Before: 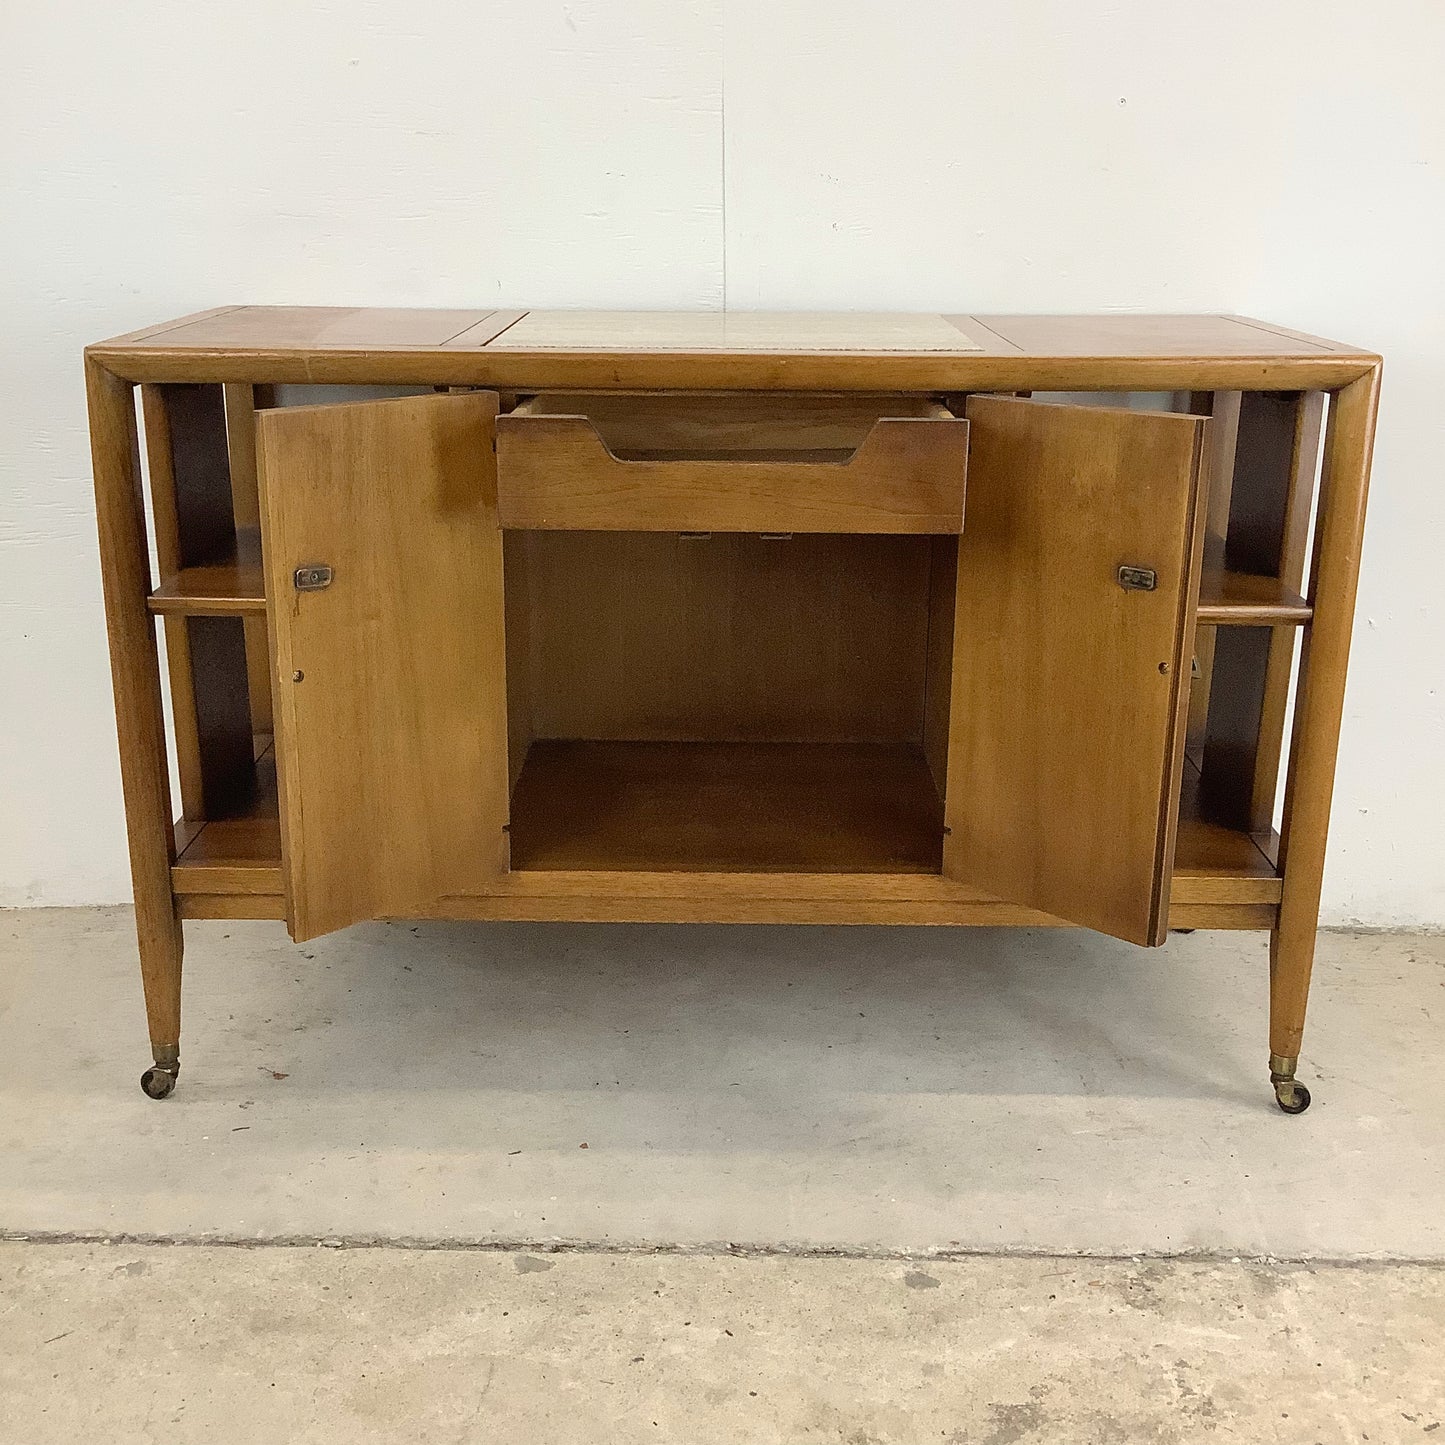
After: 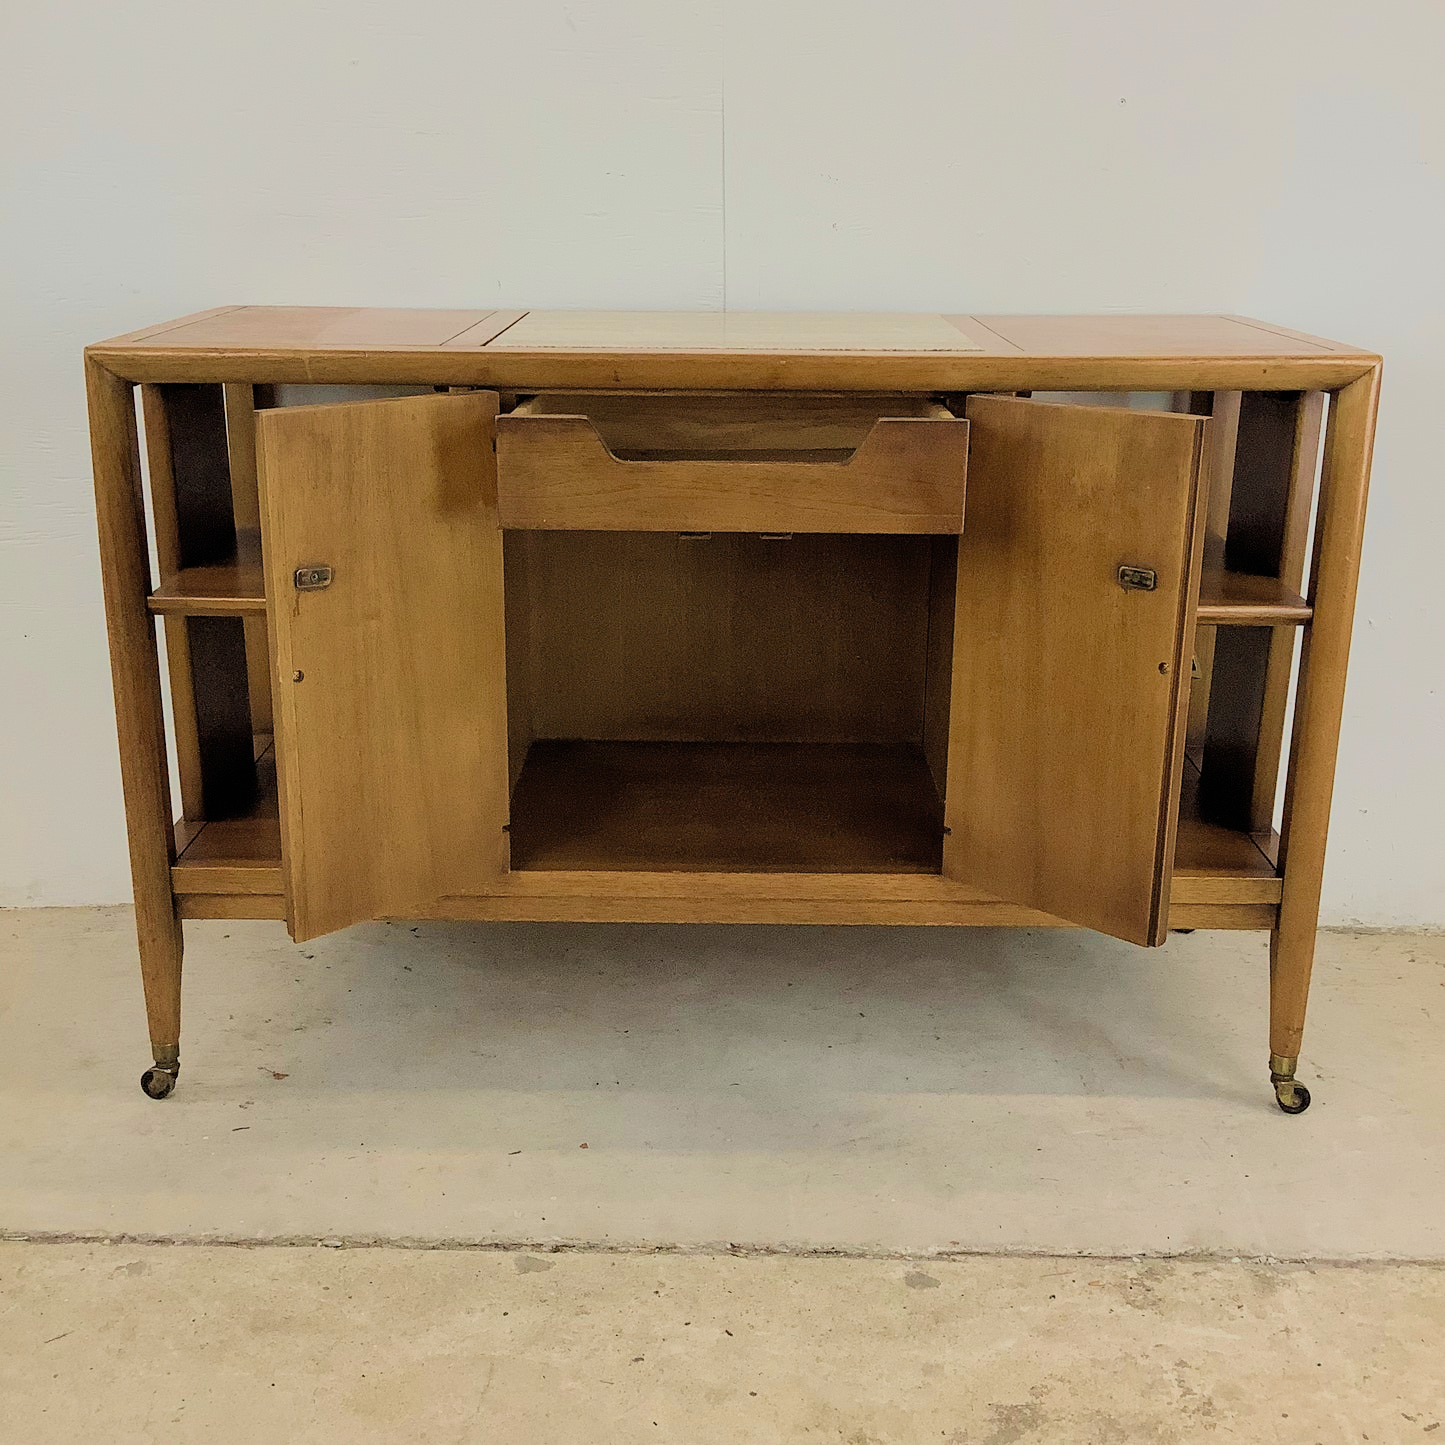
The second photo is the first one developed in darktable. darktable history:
velvia: strength 45.2%
filmic rgb: black relative exposure -7.2 EV, white relative exposure 5.35 EV, threshold 2.95 EV, hardness 3.02, color science v4 (2020), iterations of high-quality reconstruction 0, enable highlight reconstruction true
